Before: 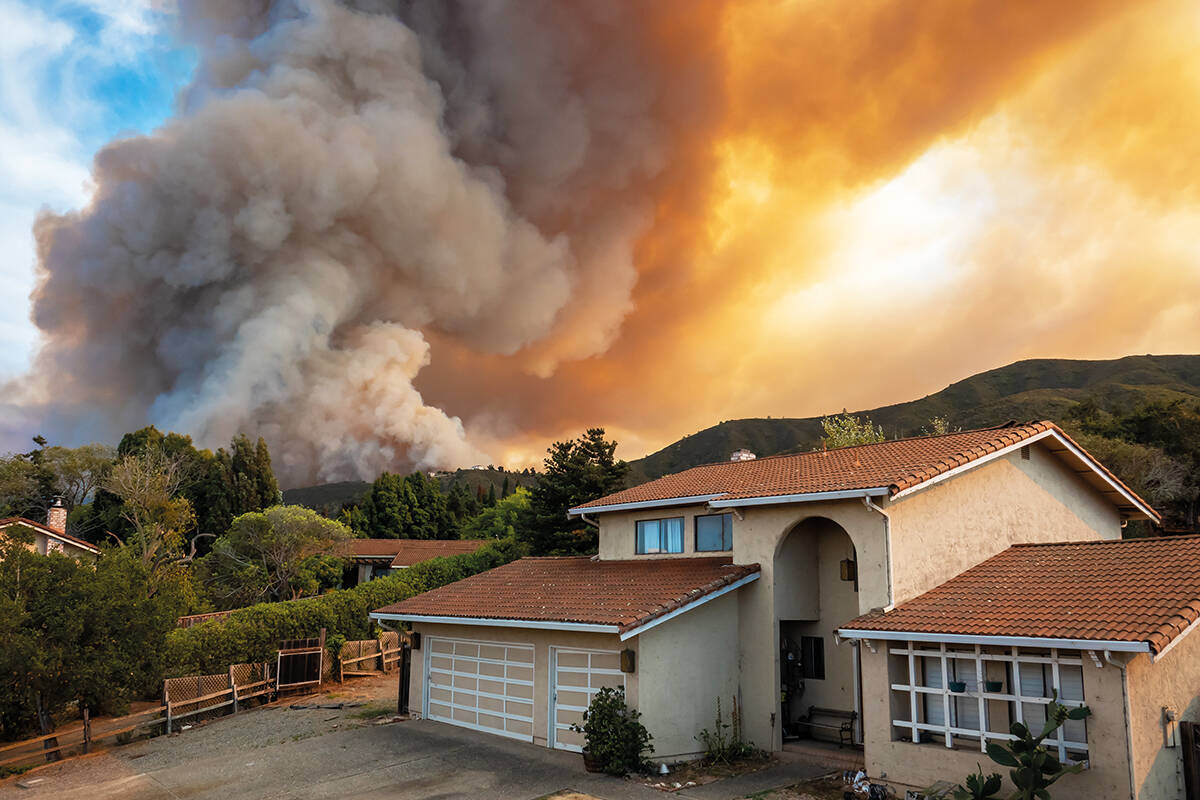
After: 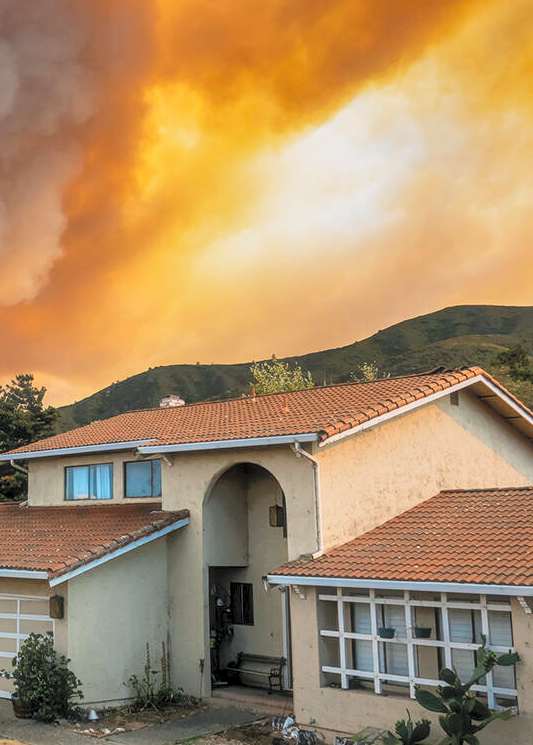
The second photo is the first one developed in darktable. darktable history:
tone curve: curves: ch0 [(0, 0) (0.003, 0.013) (0.011, 0.017) (0.025, 0.035) (0.044, 0.093) (0.069, 0.146) (0.1, 0.179) (0.136, 0.243) (0.177, 0.294) (0.224, 0.332) (0.277, 0.412) (0.335, 0.454) (0.399, 0.531) (0.468, 0.611) (0.543, 0.669) (0.623, 0.738) (0.709, 0.823) (0.801, 0.881) (0.898, 0.951) (1, 1)], color space Lab, independent channels, preserve colors none
contrast brightness saturation: brightness 0.091, saturation 0.192
shadows and highlights: shadows 40.19, highlights -55.43, low approximation 0.01, soften with gaussian
color balance rgb: shadows lift › chroma 2.02%, shadows lift › hue 185.49°, highlights gain › chroma 0.174%, highlights gain › hue 332.23°, perceptual saturation grading › global saturation 0.092%, global vibrance 20%
haze removal: strength -0.061, compatibility mode true, adaptive false
crop: left 47.617%, top 6.811%, right 7.925%
exposure: exposure -0.578 EV, compensate exposure bias true, compensate highlight preservation false
local contrast: on, module defaults
